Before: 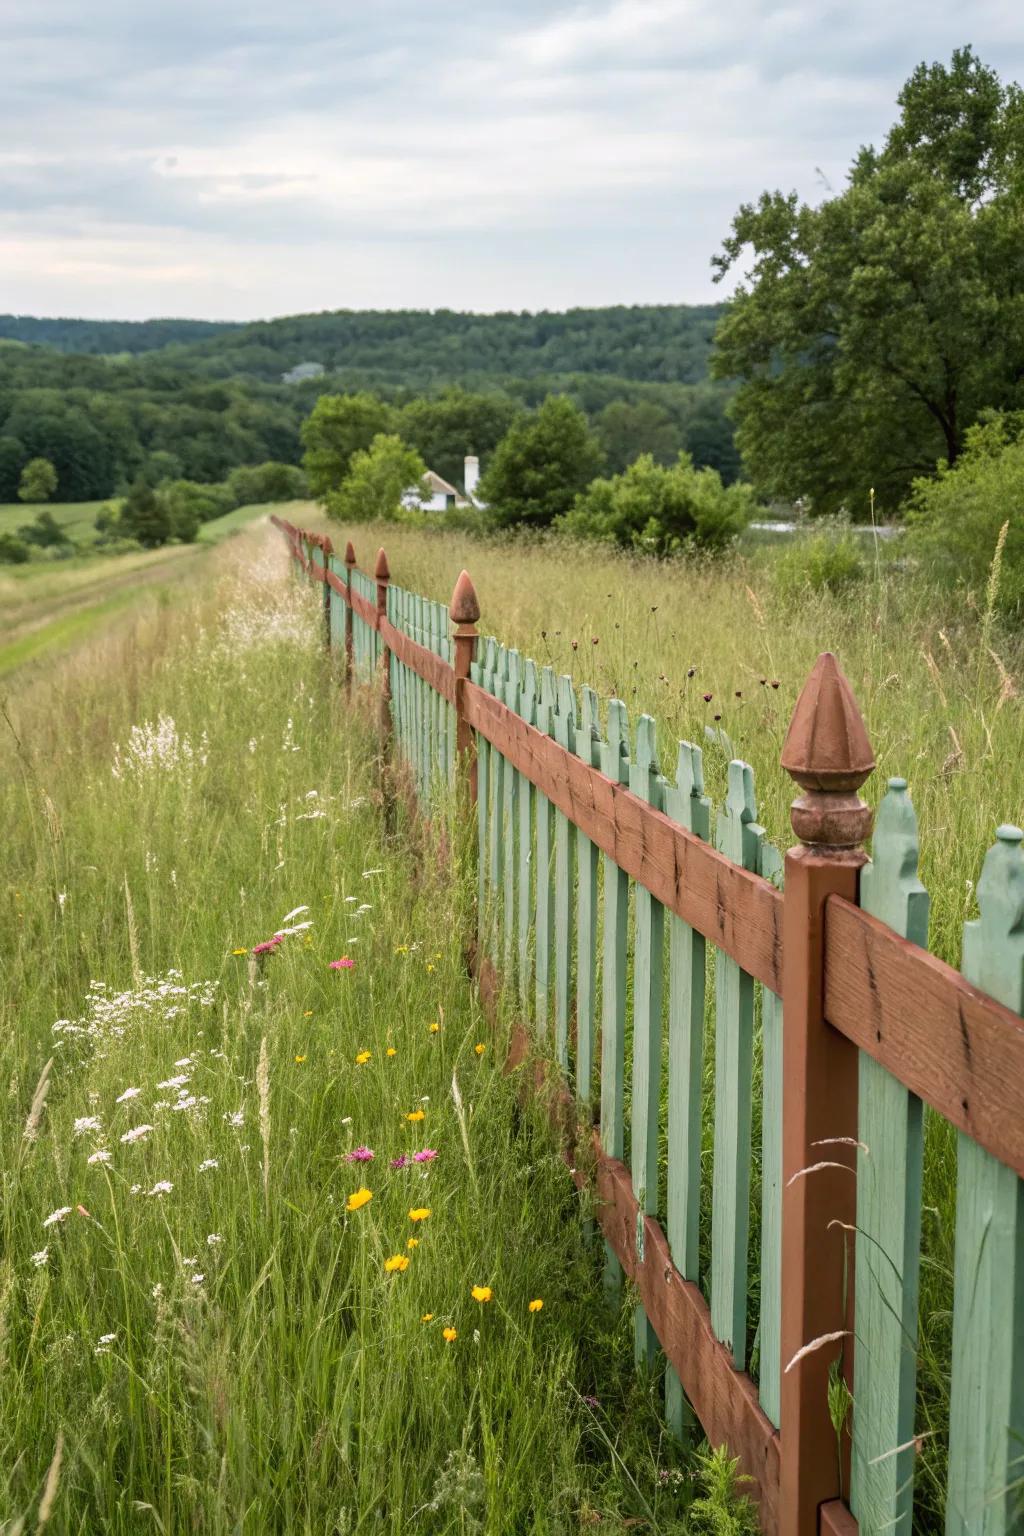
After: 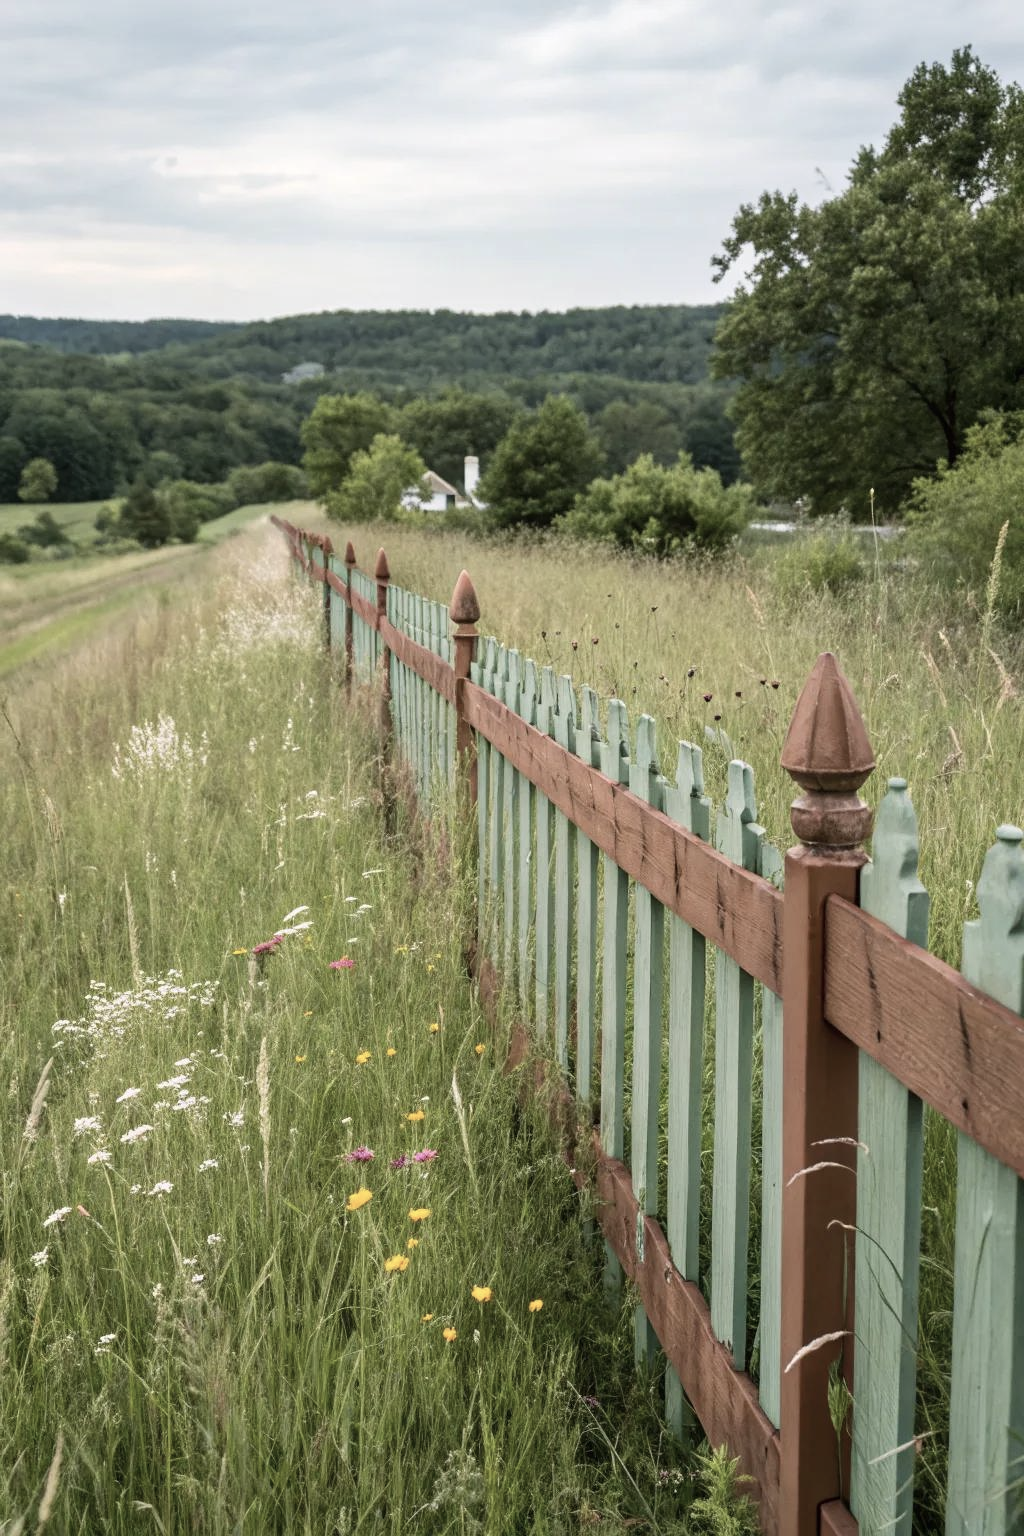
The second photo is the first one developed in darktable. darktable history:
contrast brightness saturation: contrast 0.099, saturation -0.35
